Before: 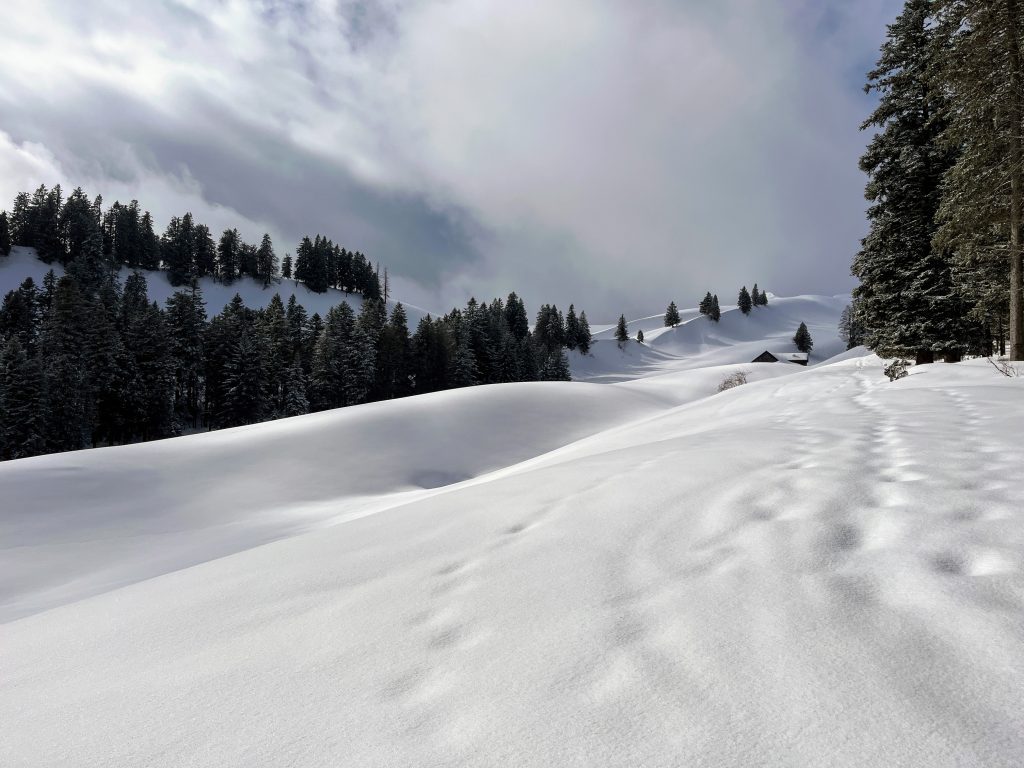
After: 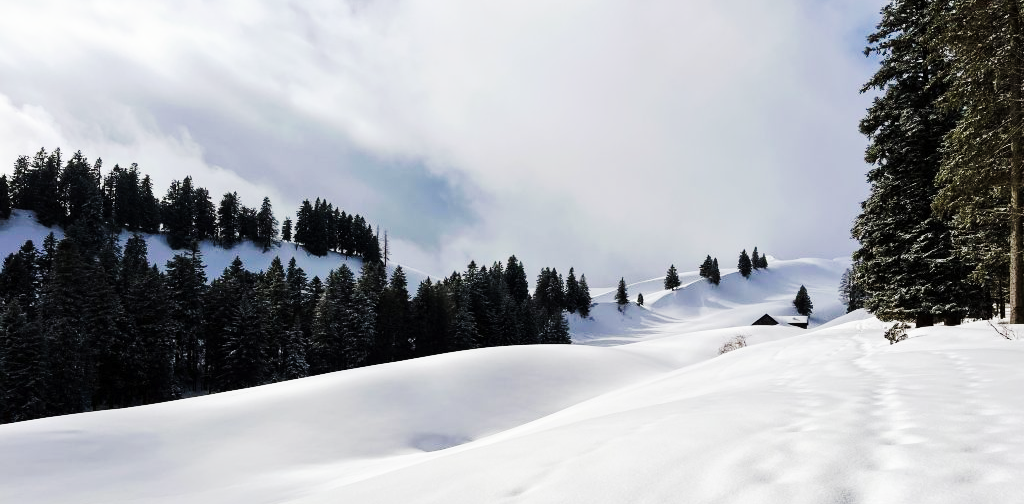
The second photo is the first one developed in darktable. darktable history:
tone curve: curves: ch0 [(0, 0) (0.003, 0.005) (0.011, 0.011) (0.025, 0.02) (0.044, 0.03) (0.069, 0.041) (0.1, 0.062) (0.136, 0.089) (0.177, 0.135) (0.224, 0.189) (0.277, 0.259) (0.335, 0.373) (0.399, 0.499) (0.468, 0.622) (0.543, 0.724) (0.623, 0.807) (0.709, 0.868) (0.801, 0.916) (0.898, 0.964) (1, 1)], preserve colors none
crop and rotate: top 4.848%, bottom 29.503%
